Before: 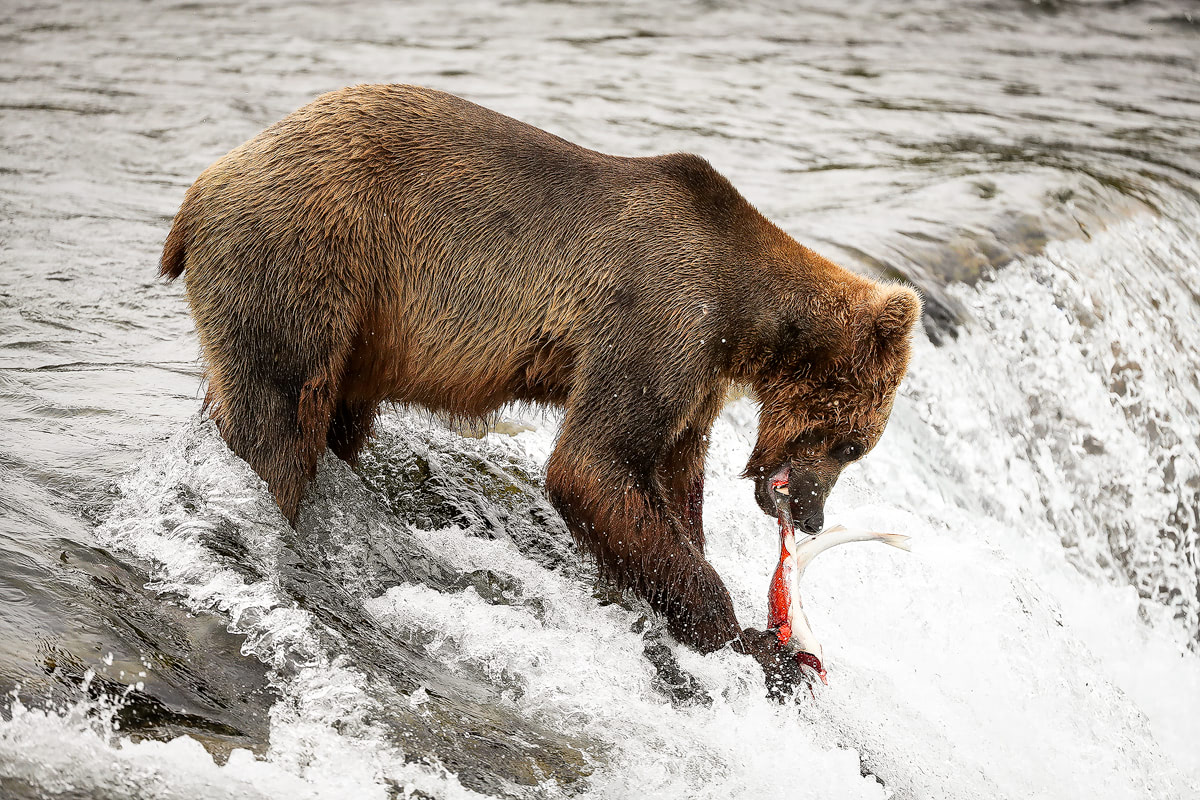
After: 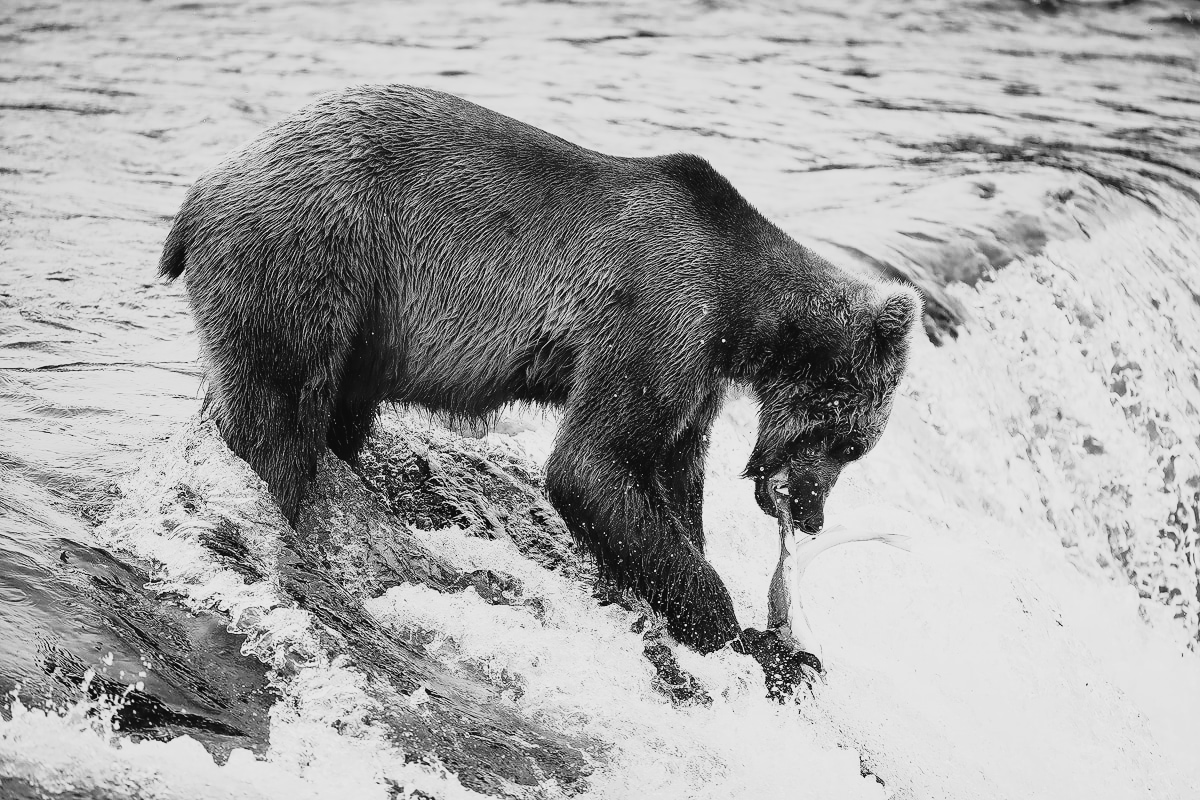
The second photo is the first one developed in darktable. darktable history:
contrast brightness saturation: contrast 0.1, saturation -0.36
monochrome: on, module defaults
tone curve: curves: ch0 [(0, 0.032) (0.094, 0.08) (0.265, 0.208) (0.41, 0.417) (0.498, 0.496) (0.638, 0.673) (0.819, 0.841) (0.96, 0.899)]; ch1 [(0, 0) (0.161, 0.092) (0.37, 0.302) (0.417, 0.434) (0.495, 0.498) (0.576, 0.589) (0.725, 0.765) (1, 1)]; ch2 [(0, 0) (0.352, 0.403) (0.45, 0.469) (0.521, 0.515) (0.59, 0.579) (1, 1)], color space Lab, independent channels, preserve colors none
